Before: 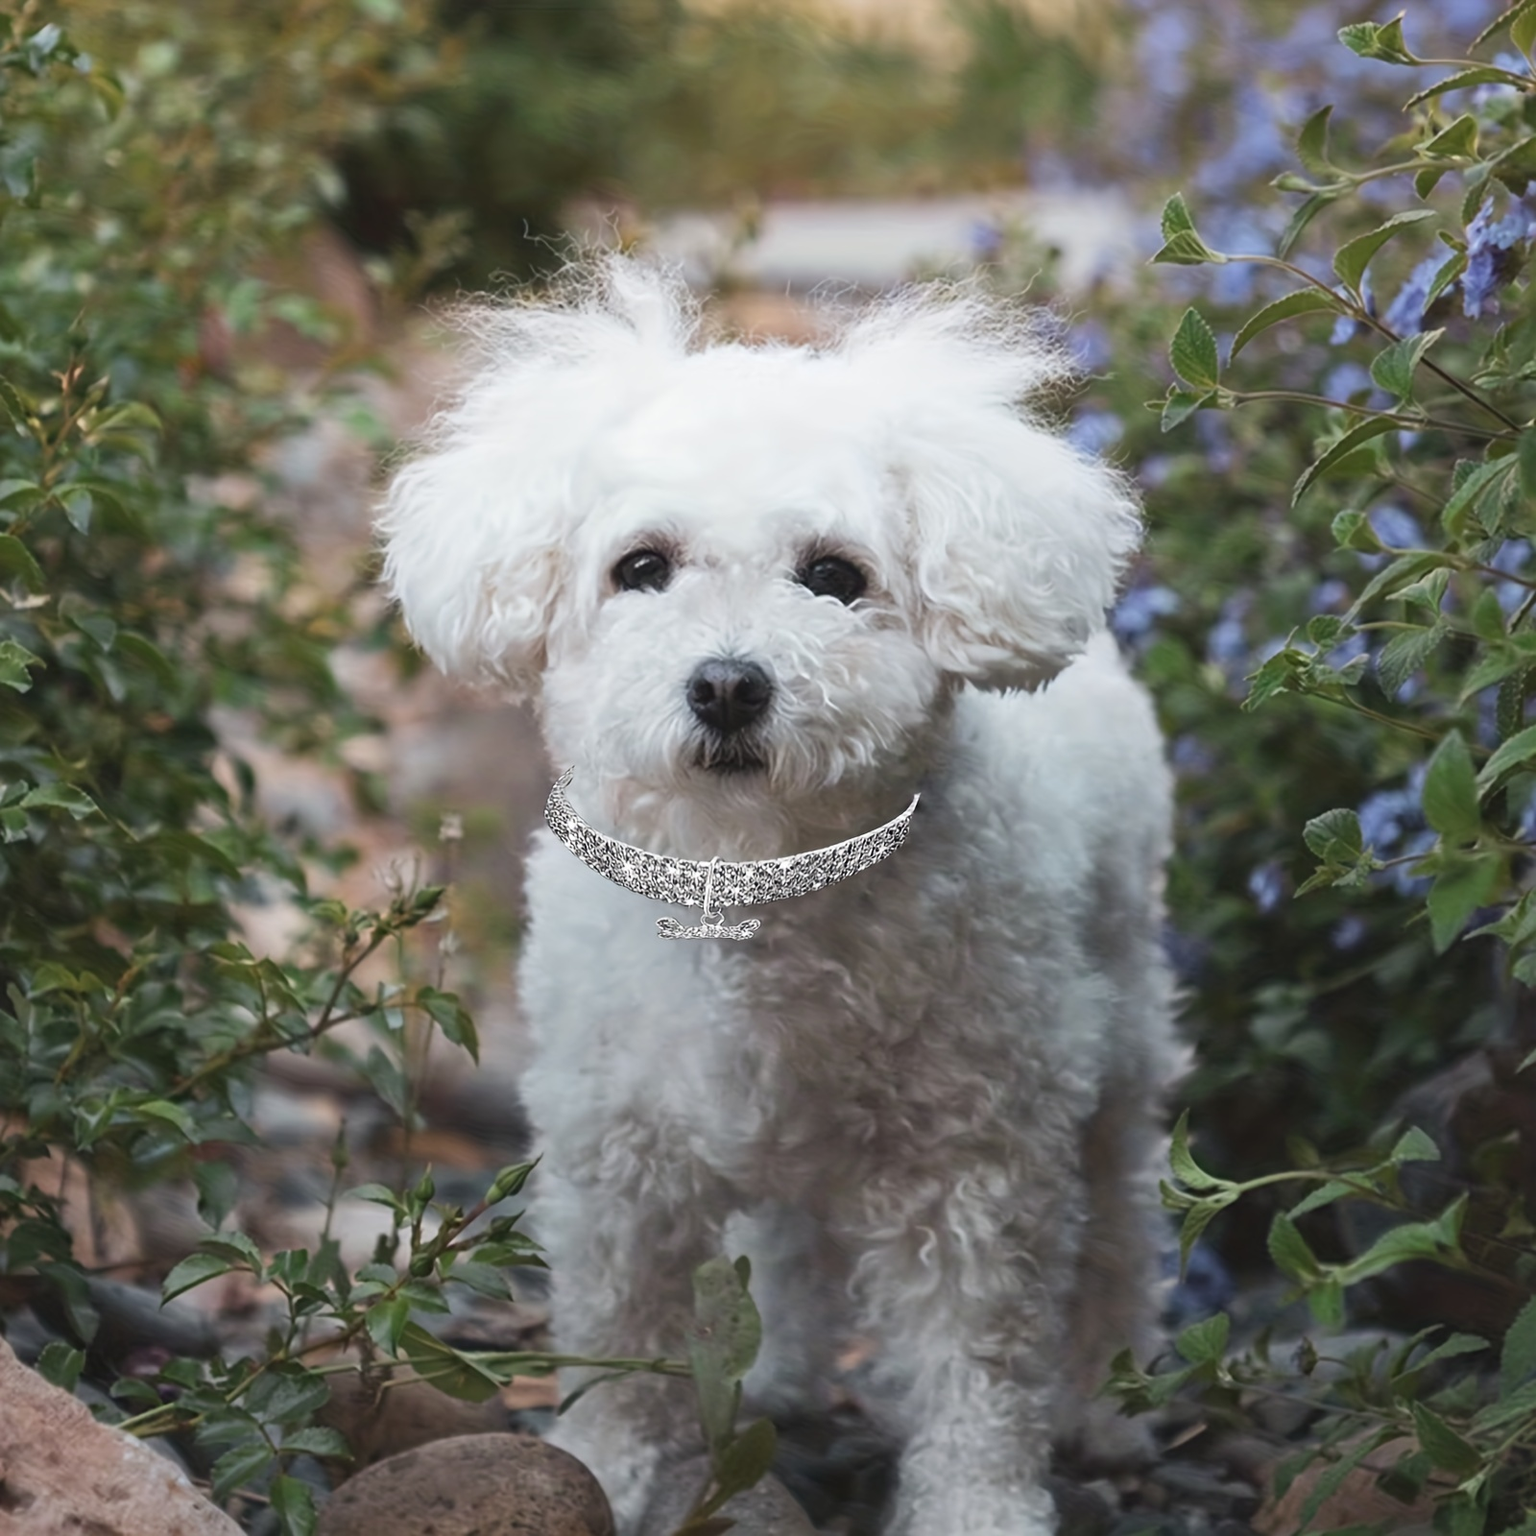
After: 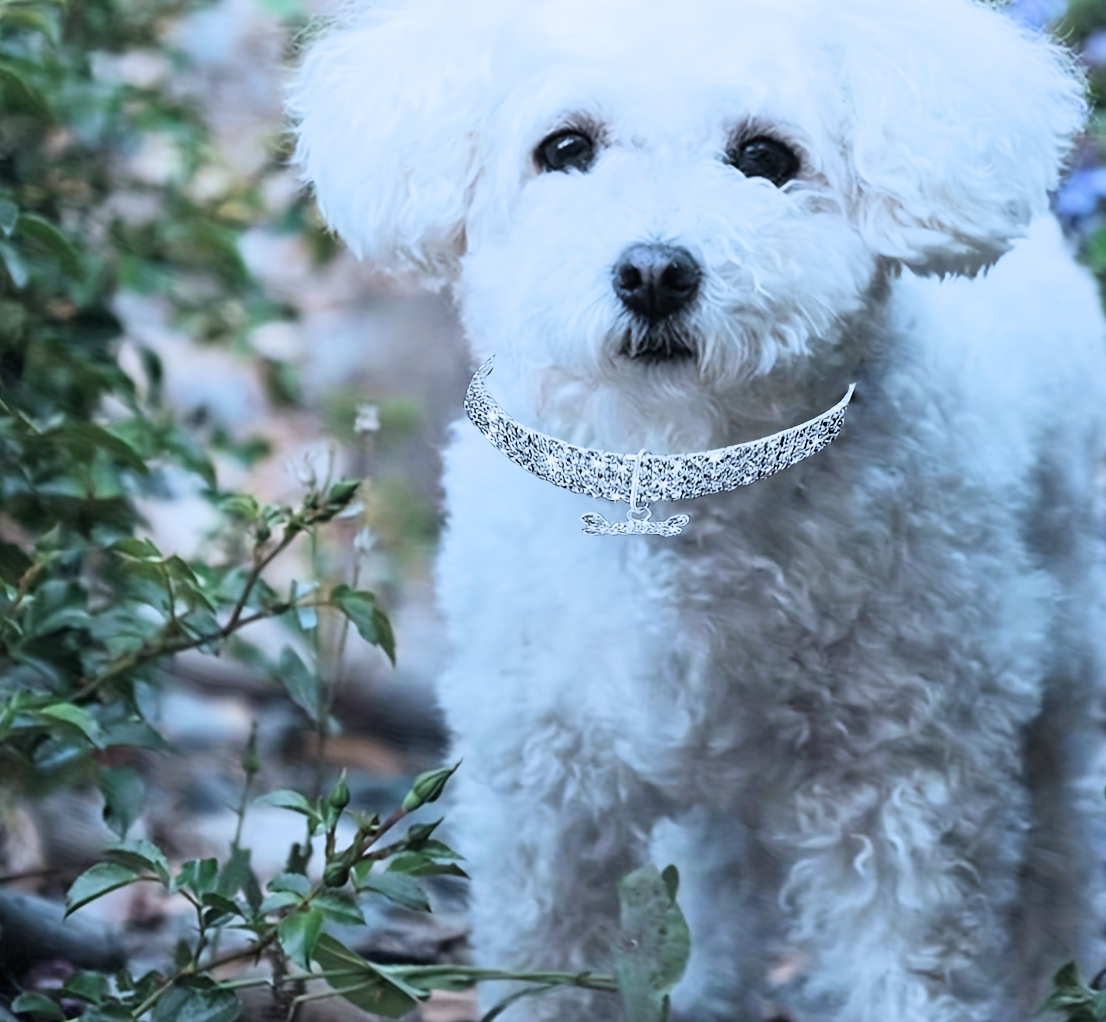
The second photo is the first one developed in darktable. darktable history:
exposure: exposure 0.605 EV, compensate exposure bias true, compensate highlight preservation false
crop: left 6.491%, top 27.706%, right 24.369%, bottom 8.401%
color calibration: x 0.395, y 0.386, temperature 3644.96 K
filmic rgb: middle gray luminance 10.19%, black relative exposure -8.61 EV, white relative exposure 3.27 EV, target black luminance 0%, hardness 5.21, latitude 44.66%, contrast 1.301, highlights saturation mix 6.46%, shadows ↔ highlights balance 24.32%
